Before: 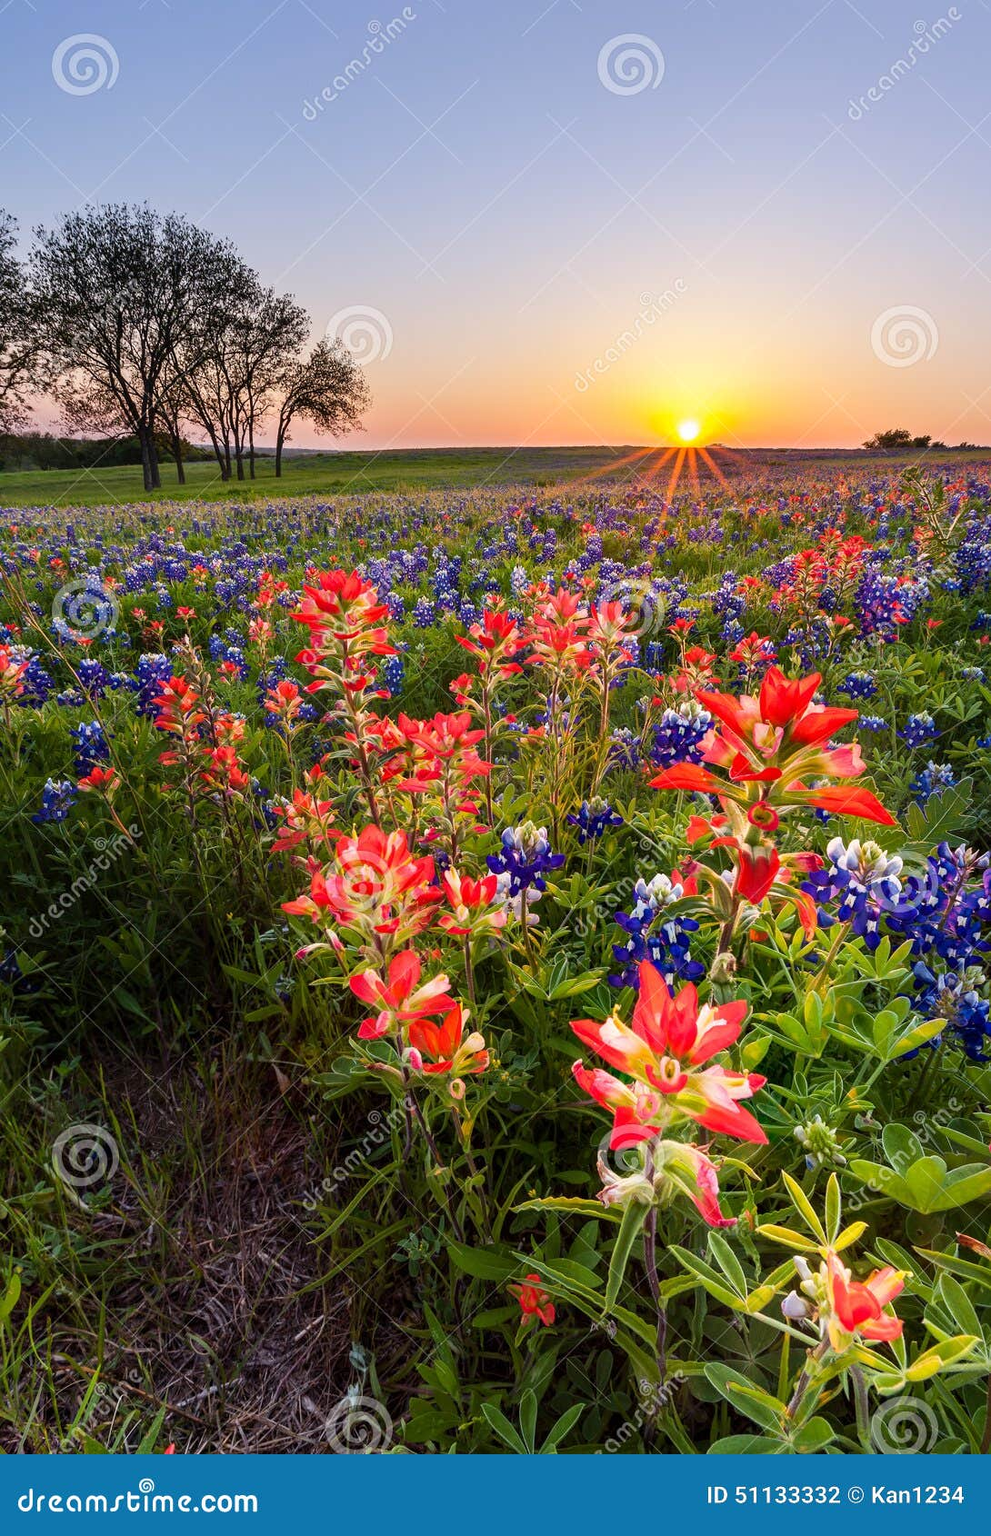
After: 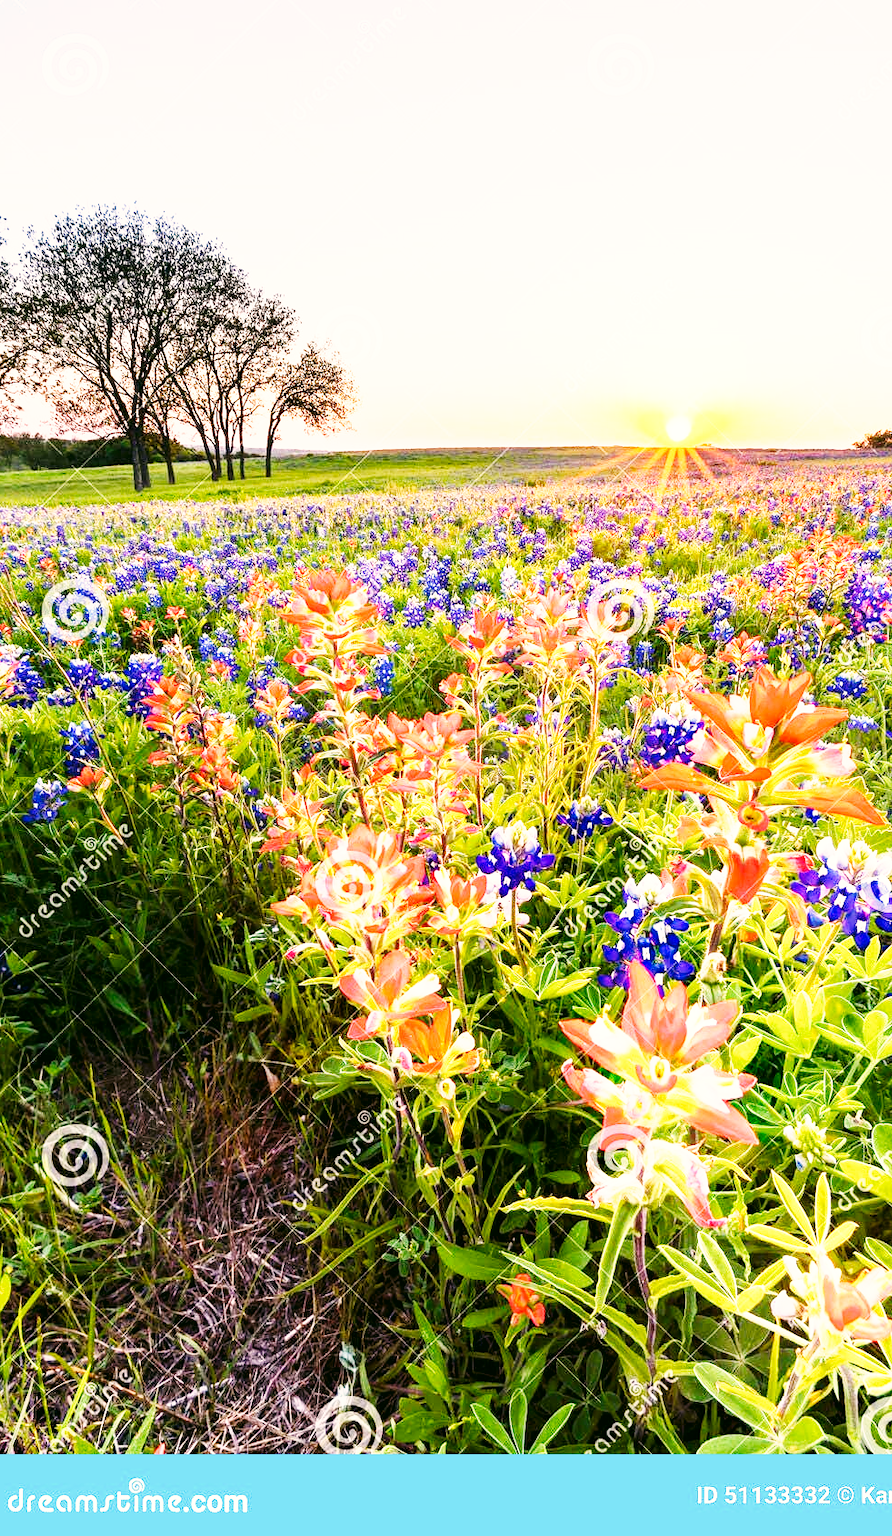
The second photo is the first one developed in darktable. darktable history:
exposure: black level correction -0.001, exposure 0.9 EV, compensate exposure bias true, compensate highlight preservation false
color correction: highlights a* 4.02, highlights b* 4.98, shadows a* -7.55, shadows b* 4.98
crop and rotate: left 1.088%, right 8.807%
base curve: curves: ch0 [(0, 0) (0.007, 0.004) (0.027, 0.03) (0.046, 0.07) (0.207, 0.54) (0.442, 0.872) (0.673, 0.972) (1, 1)], preserve colors none
color zones: curves: ch1 [(0, 0.469) (0.001, 0.469) (0.12, 0.446) (0.248, 0.469) (0.5, 0.5) (0.748, 0.5) (0.999, 0.469) (1, 0.469)]
